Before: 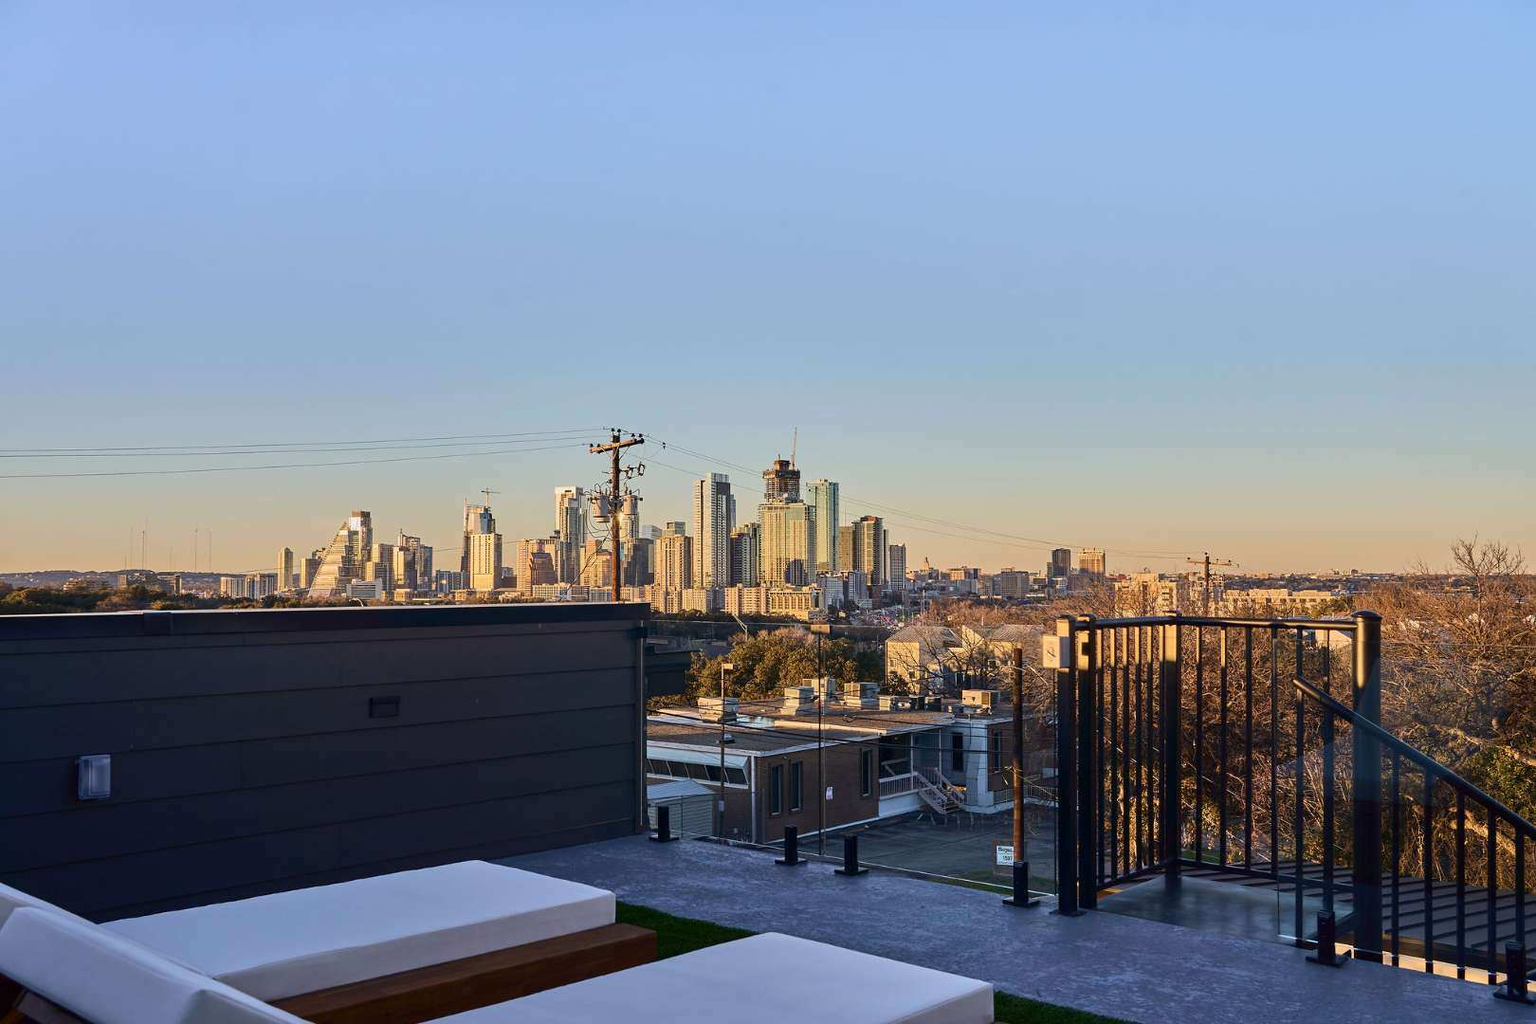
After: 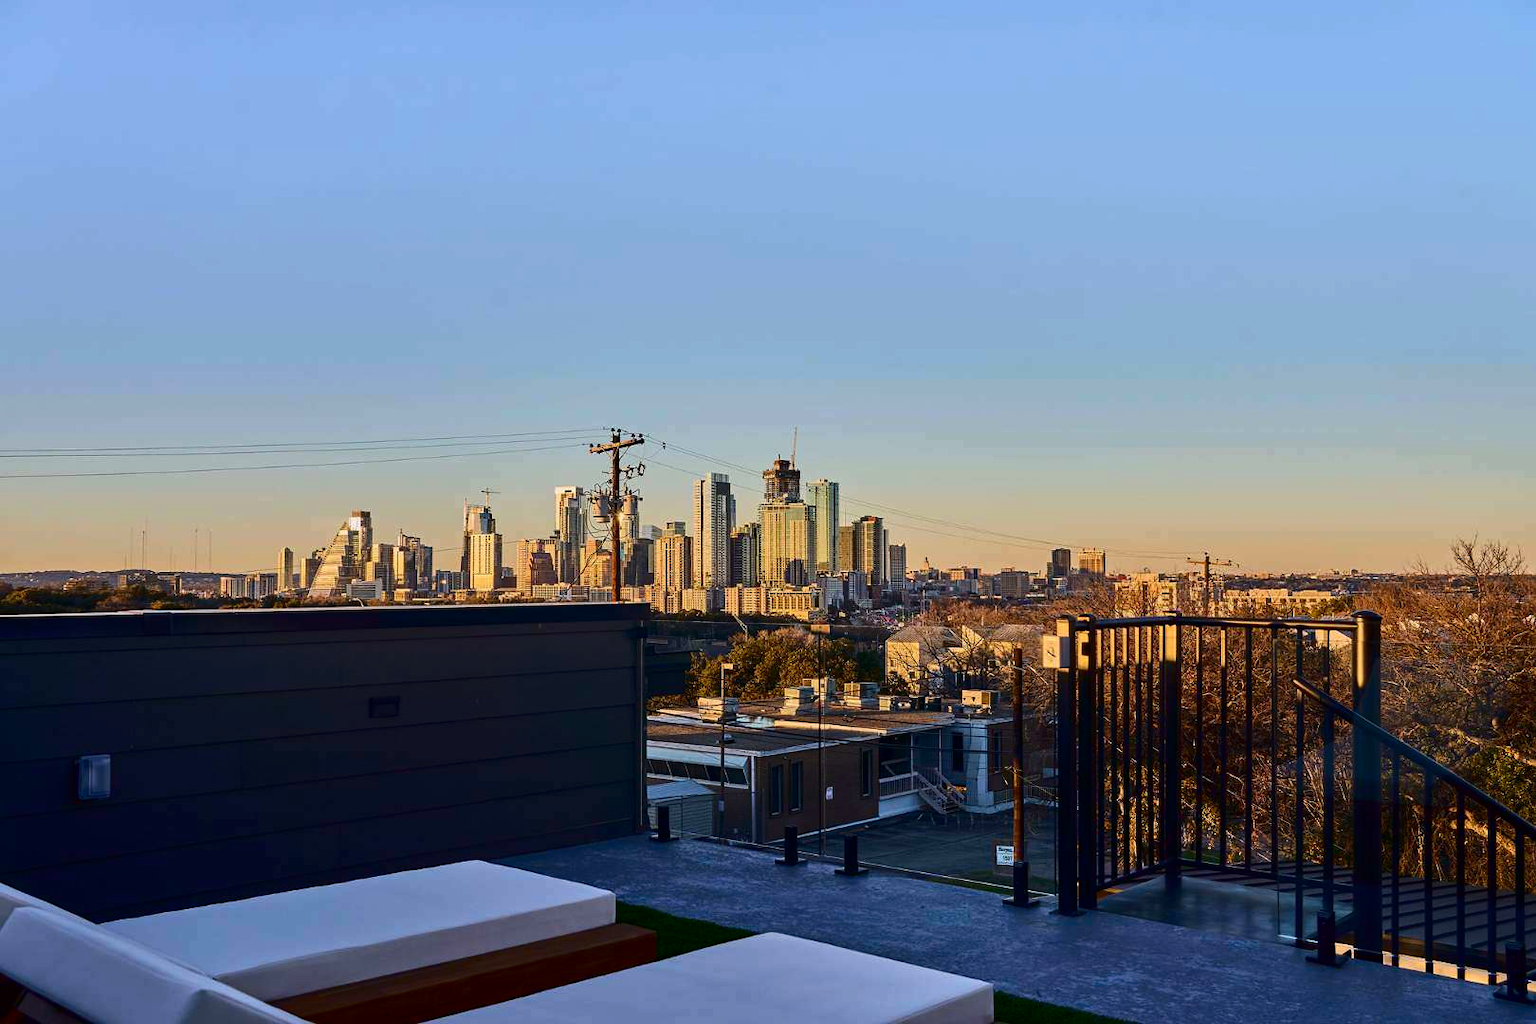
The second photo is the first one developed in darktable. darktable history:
contrast brightness saturation: contrast 0.12, brightness -0.12, saturation 0.204
